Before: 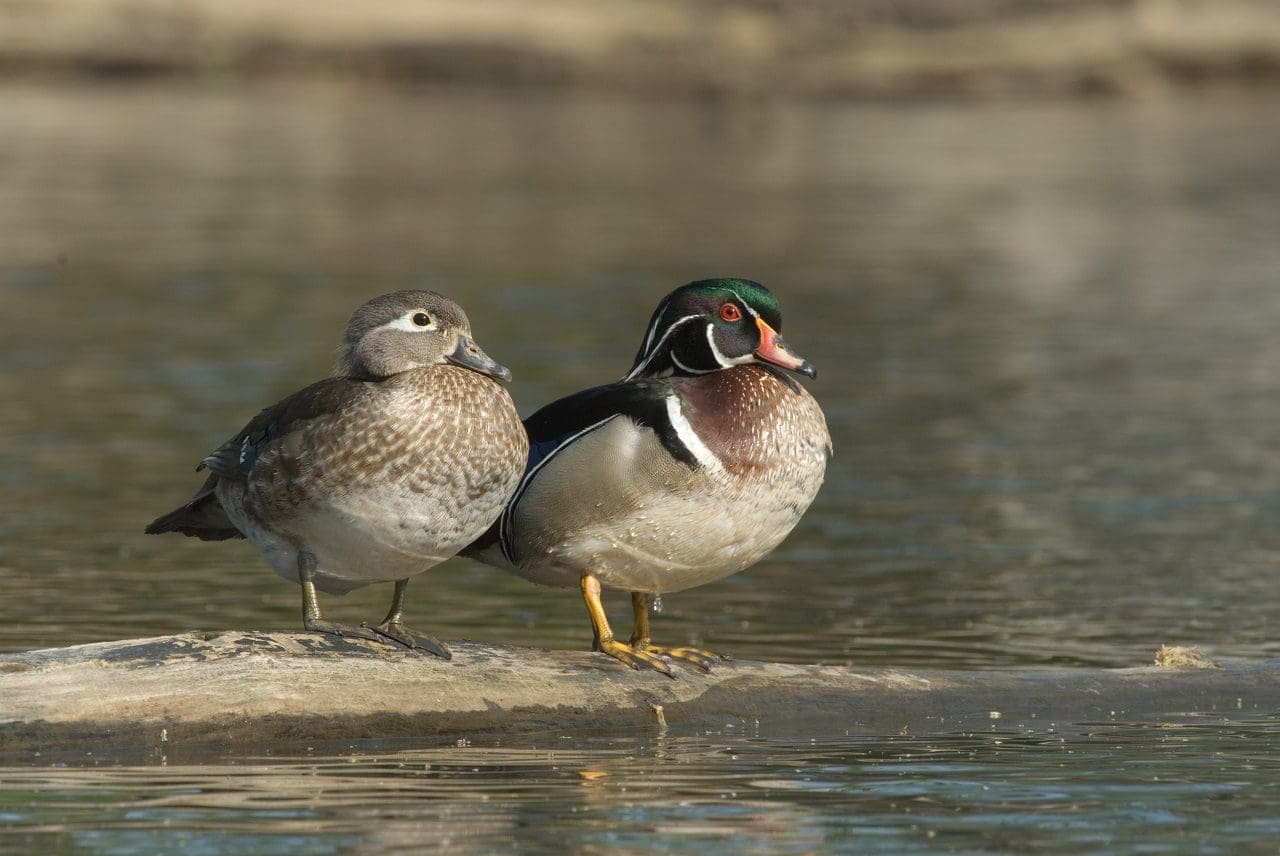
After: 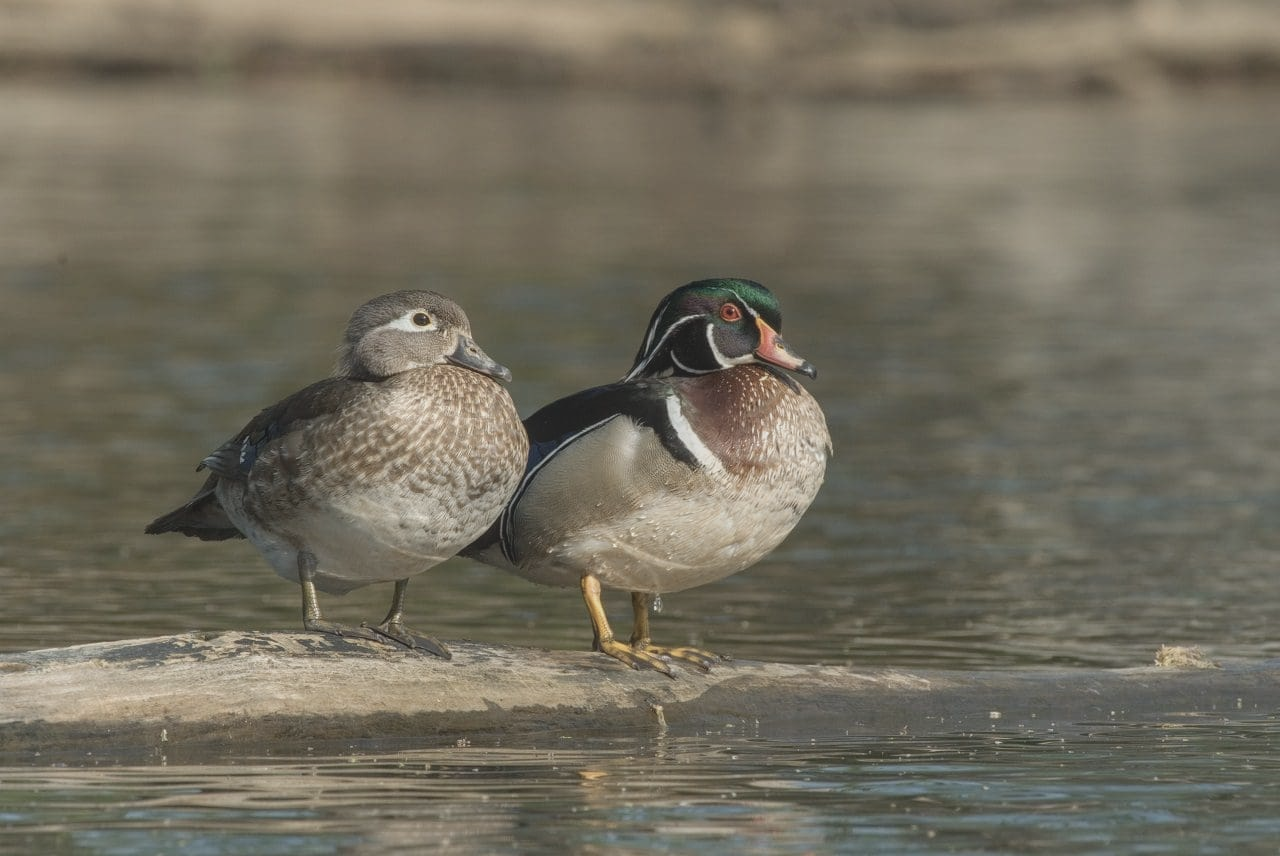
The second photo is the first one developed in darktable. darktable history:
local contrast: highlights 0%, shadows 0%, detail 133%
velvia: on, module defaults
contrast brightness saturation: contrast -0.26, saturation -0.43
